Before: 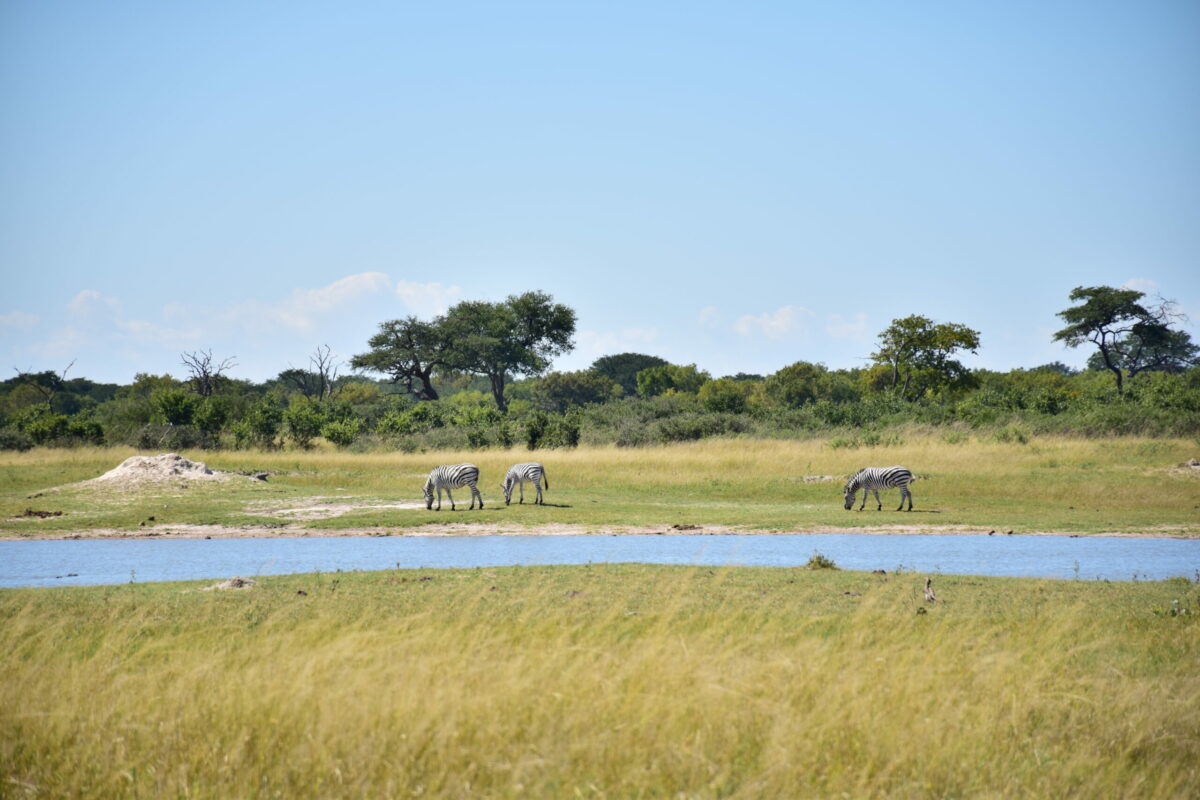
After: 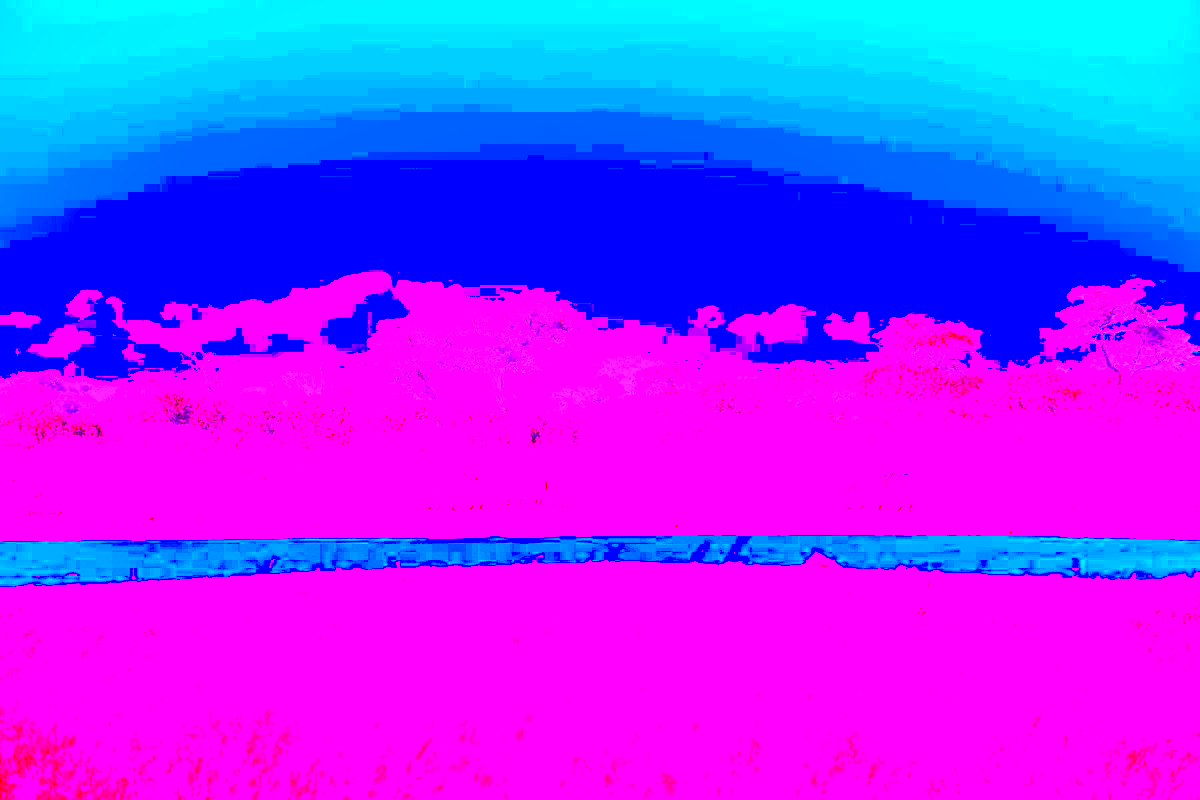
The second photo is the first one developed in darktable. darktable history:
white balance: red 8, blue 8
tone curve: curves: ch0 [(0, 0.018) (0.036, 0.038) (0.15, 0.131) (0.27, 0.247) (0.503, 0.556) (0.763, 0.785) (1, 0.919)]; ch1 [(0, 0) (0.203, 0.158) (0.333, 0.283) (0.451, 0.417) (0.502, 0.5) (0.519, 0.522) (0.562, 0.588) (0.603, 0.664) (0.722, 0.813) (1, 1)]; ch2 [(0, 0) (0.29, 0.295) (0.404, 0.436) (0.497, 0.499) (0.521, 0.523) (0.561, 0.605) (0.639, 0.664) (0.712, 0.764) (1, 1)], color space Lab, independent channels, preserve colors none
